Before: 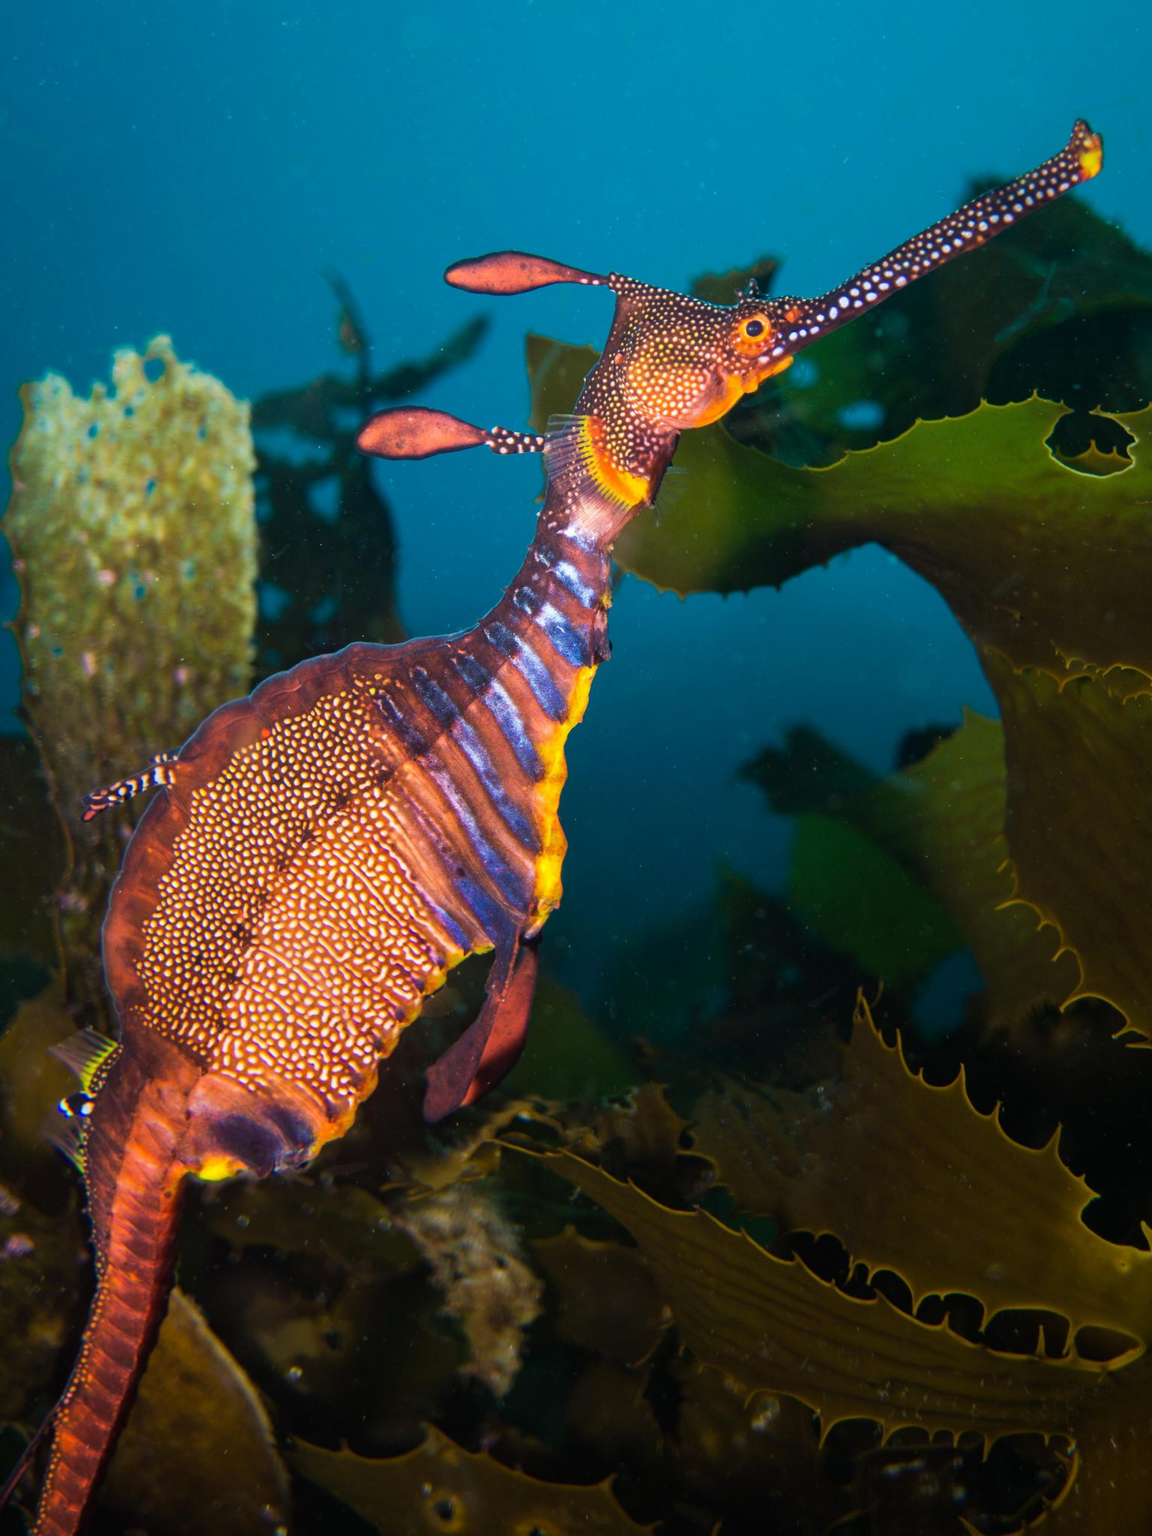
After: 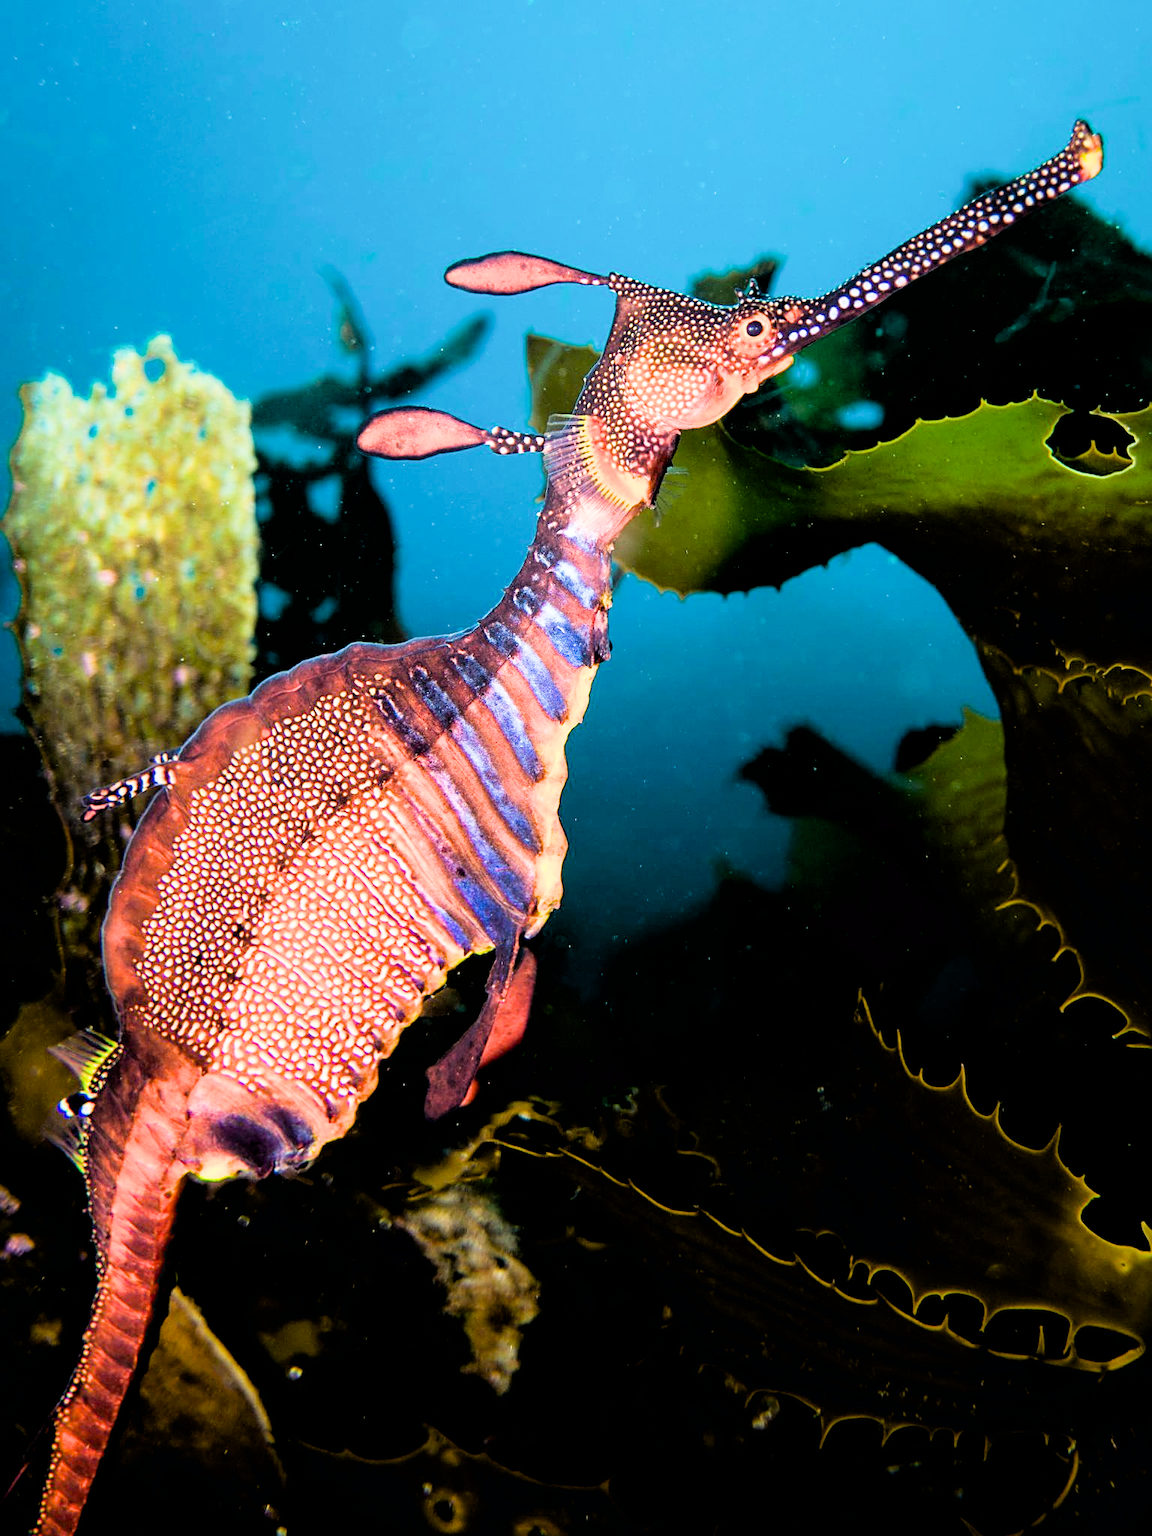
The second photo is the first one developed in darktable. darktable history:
sharpen: on, module defaults
exposure: black level correction 0.01, exposure 1 EV, compensate exposure bias true, compensate highlight preservation false
tone equalizer: -8 EV -0.427 EV, -7 EV -0.407 EV, -6 EV -0.336 EV, -5 EV -0.249 EV, -3 EV 0.218 EV, -2 EV 0.331 EV, -1 EV 0.391 EV, +0 EV 0.42 EV
filmic rgb: black relative exposure -5.12 EV, white relative exposure 3.96 EV, hardness 2.9, contrast 1.298, highlights saturation mix -9.57%
